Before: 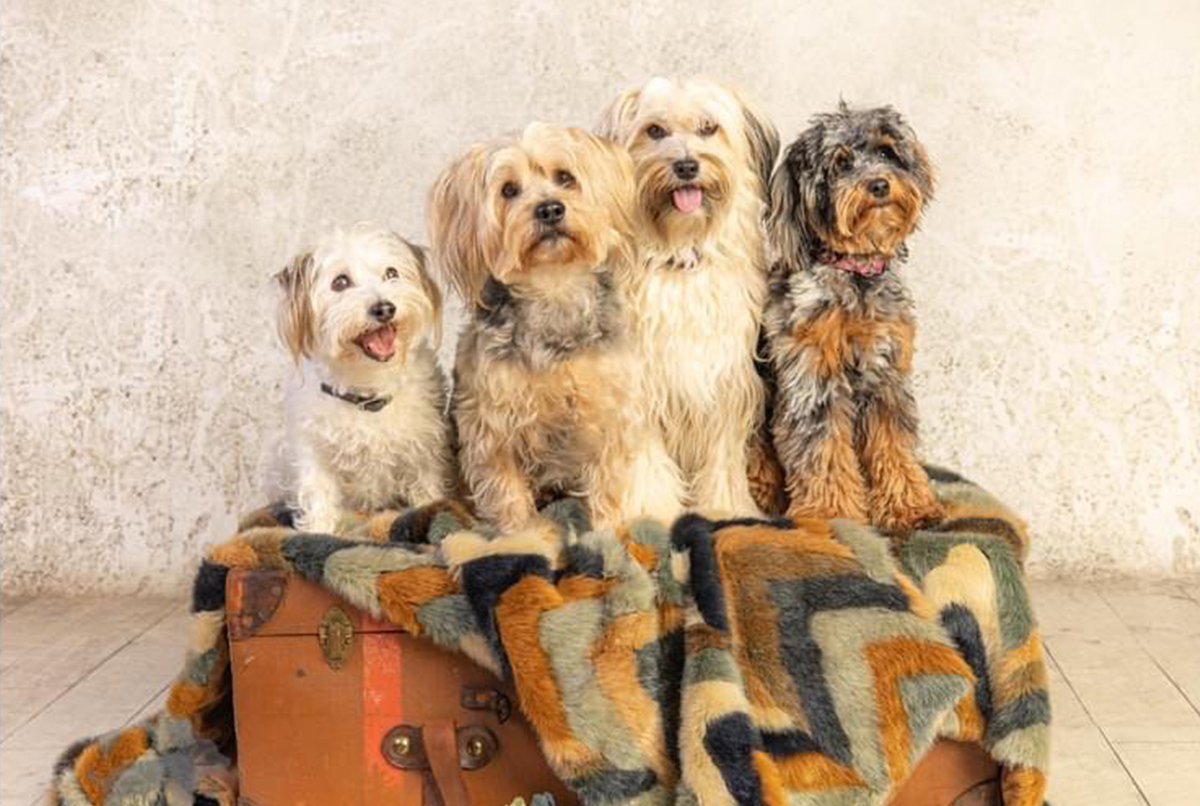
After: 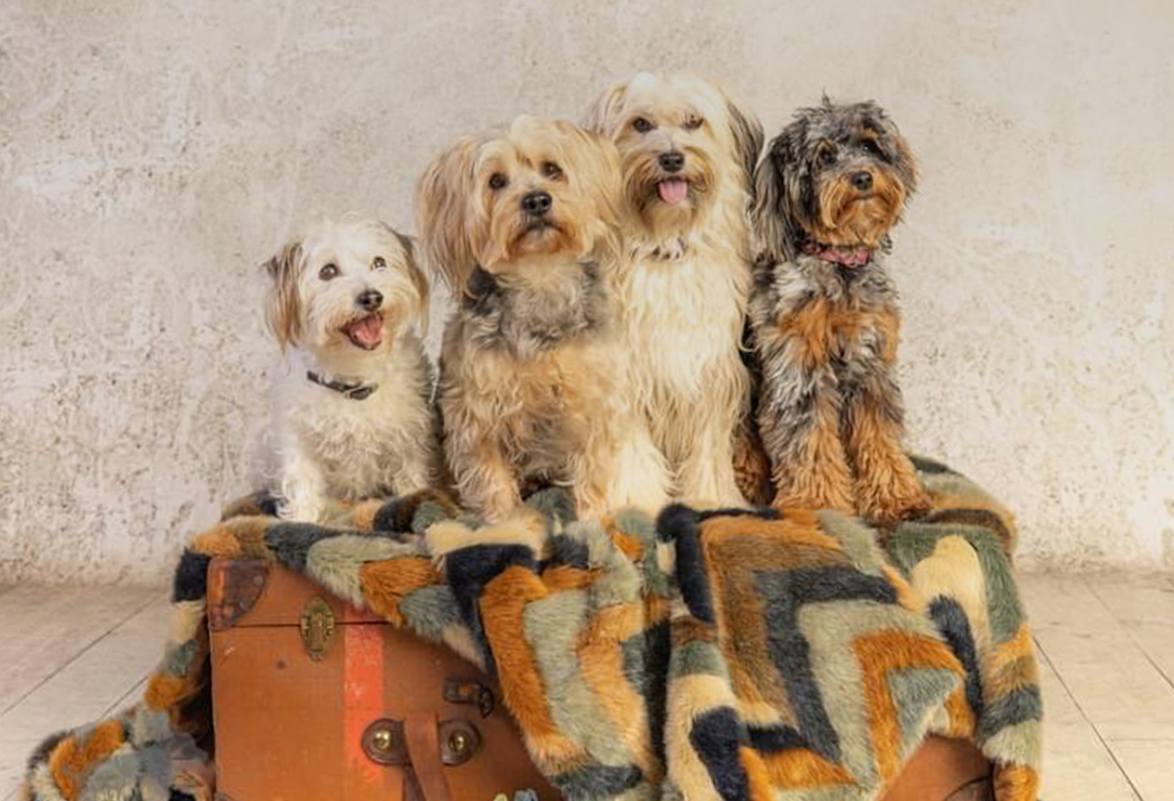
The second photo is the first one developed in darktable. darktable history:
graduated density: rotation -0.352°, offset 57.64
rotate and perspective: rotation 0.226°, lens shift (vertical) -0.042, crop left 0.023, crop right 0.982, crop top 0.006, crop bottom 0.994
